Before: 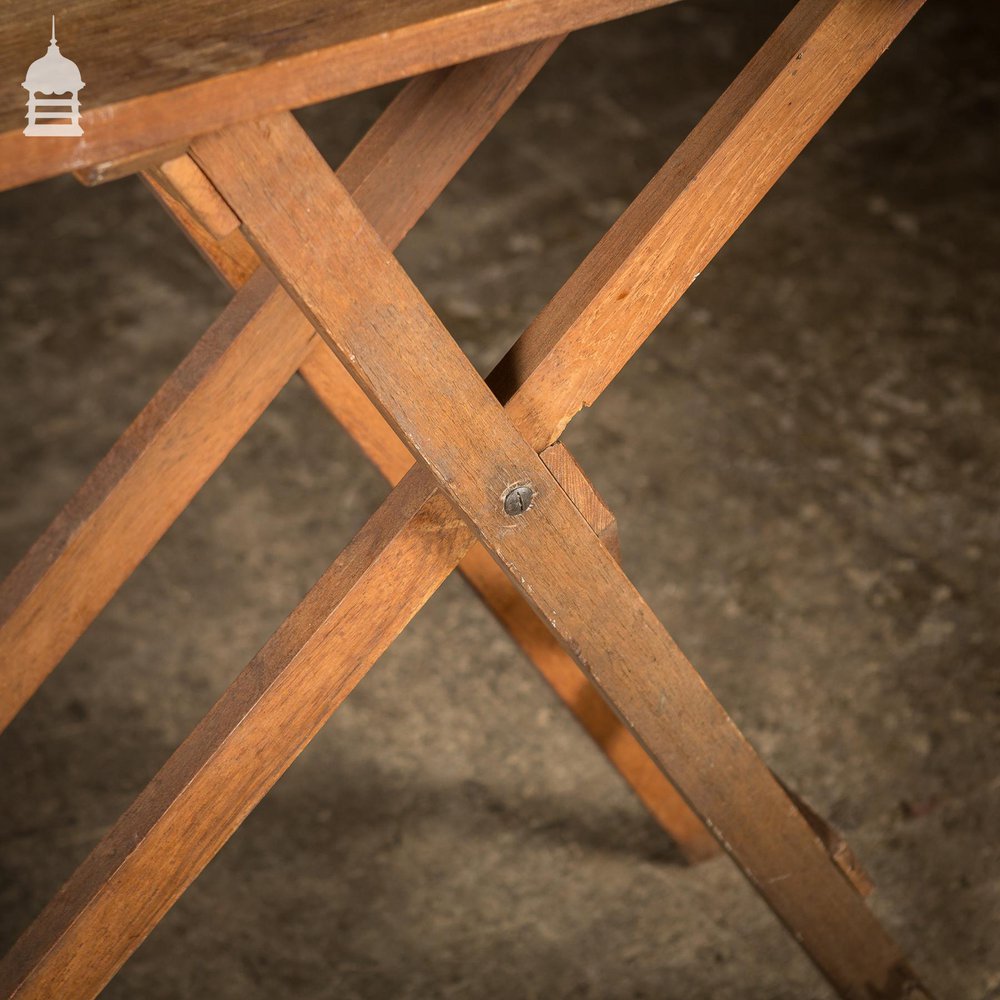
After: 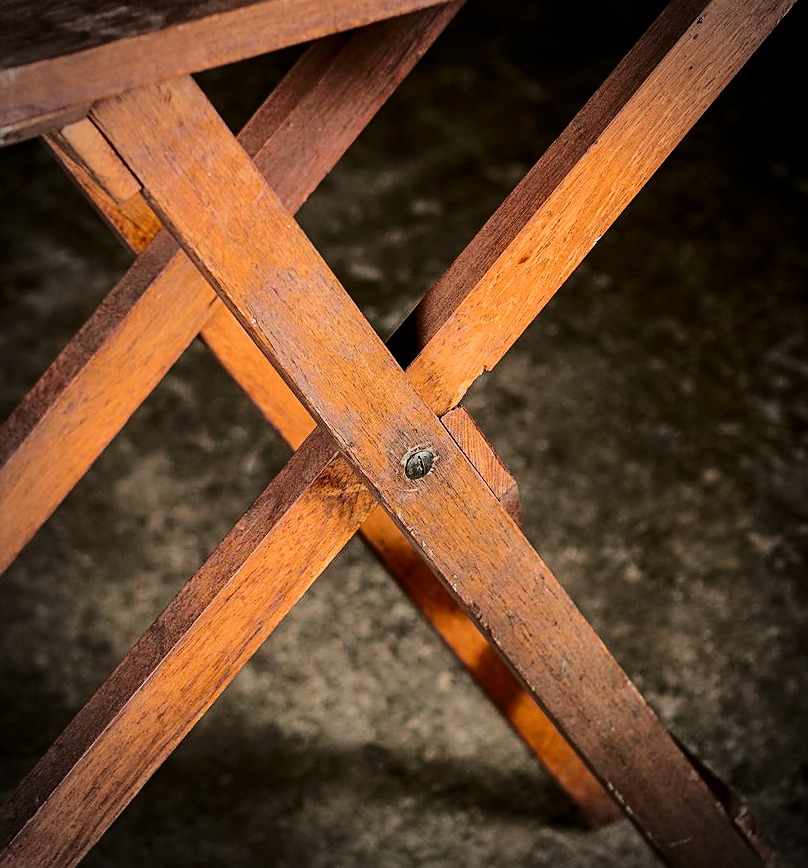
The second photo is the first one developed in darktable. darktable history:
sharpen: on, module defaults
tone curve: curves: ch0 [(0, 0) (0.23, 0.205) (0.486, 0.52) (0.822, 0.825) (0.994, 0.955)]; ch1 [(0, 0) (0.226, 0.261) (0.379, 0.442) (0.469, 0.472) (0.495, 0.495) (0.514, 0.504) (0.561, 0.568) (0.59, 0.612) (1, 1)]; ch2 [(0, 0) (0.269, 0.299) (0.459, 0.441) (0.498, 0.499) (0.523, 0.52) (0.586, 0.569) (0.635, 0.617) (0.659, 0.681) (0.718, 0.764) (1, 1)], color space Lab, independent channels, preserve colors none
contrast brightness saturation: contrast 0.204, brightness -0.108, saturation 0.099
vignetting: automatic ratio true
crop: left 9.923%, top 3.626%, right 9.261%, bottom 9.512%
filmic rgb: black relative exposure -5.02 EV, white relative exposure 3.97 EV, hardness 2.87, contrast 1.301
